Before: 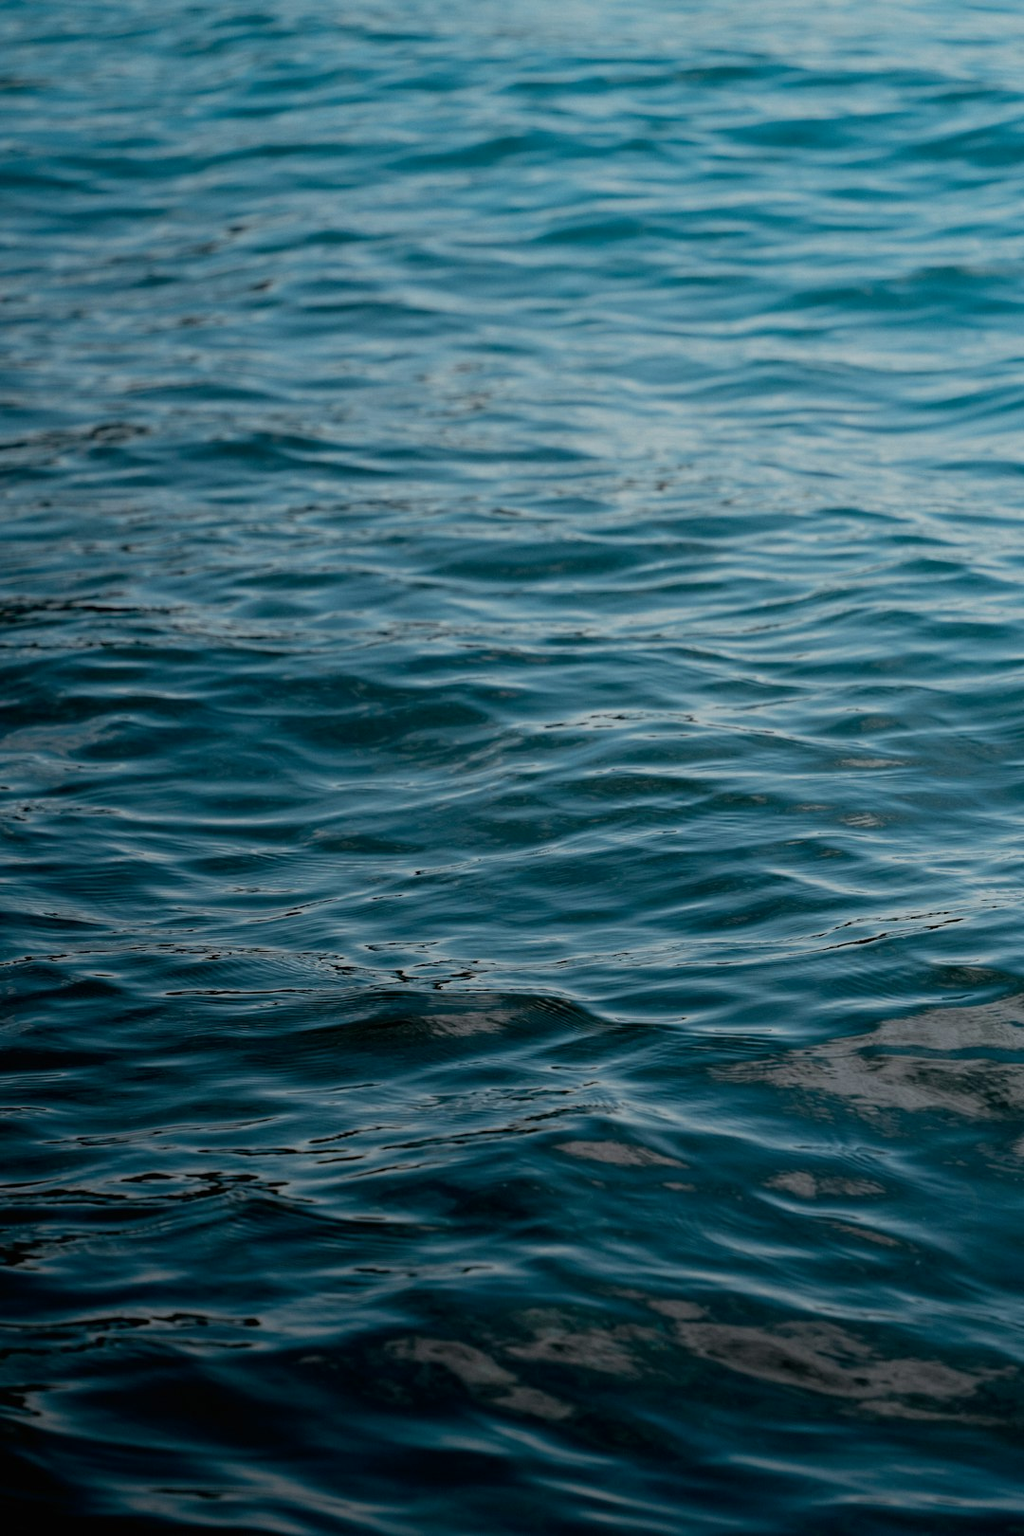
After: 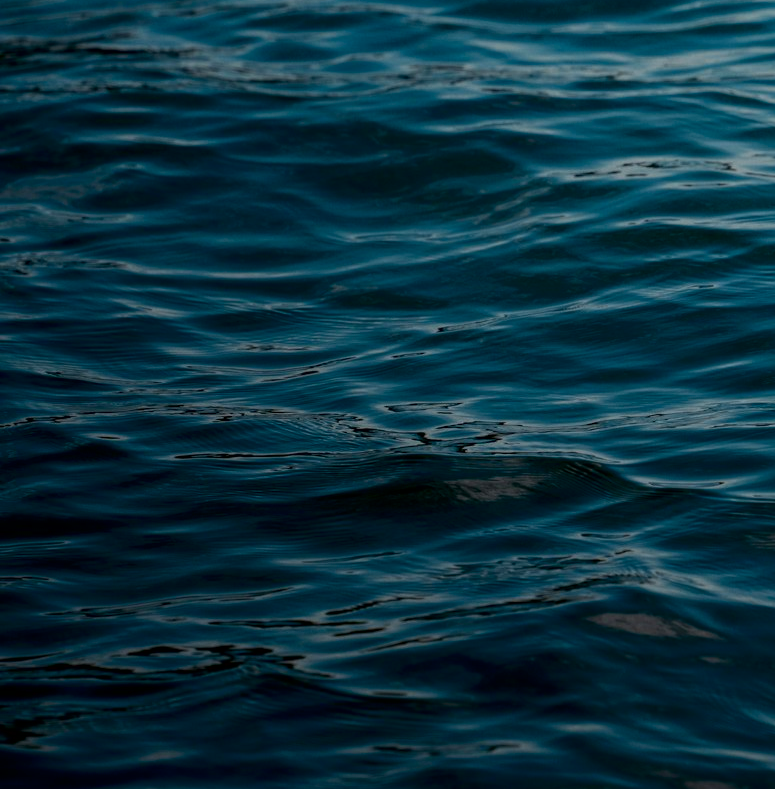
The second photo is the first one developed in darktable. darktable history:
crop: top 36.513%, right 28.183%, bottom 14.754%
contrast brightness saturation: brightness -0.253, saturation 0.198
